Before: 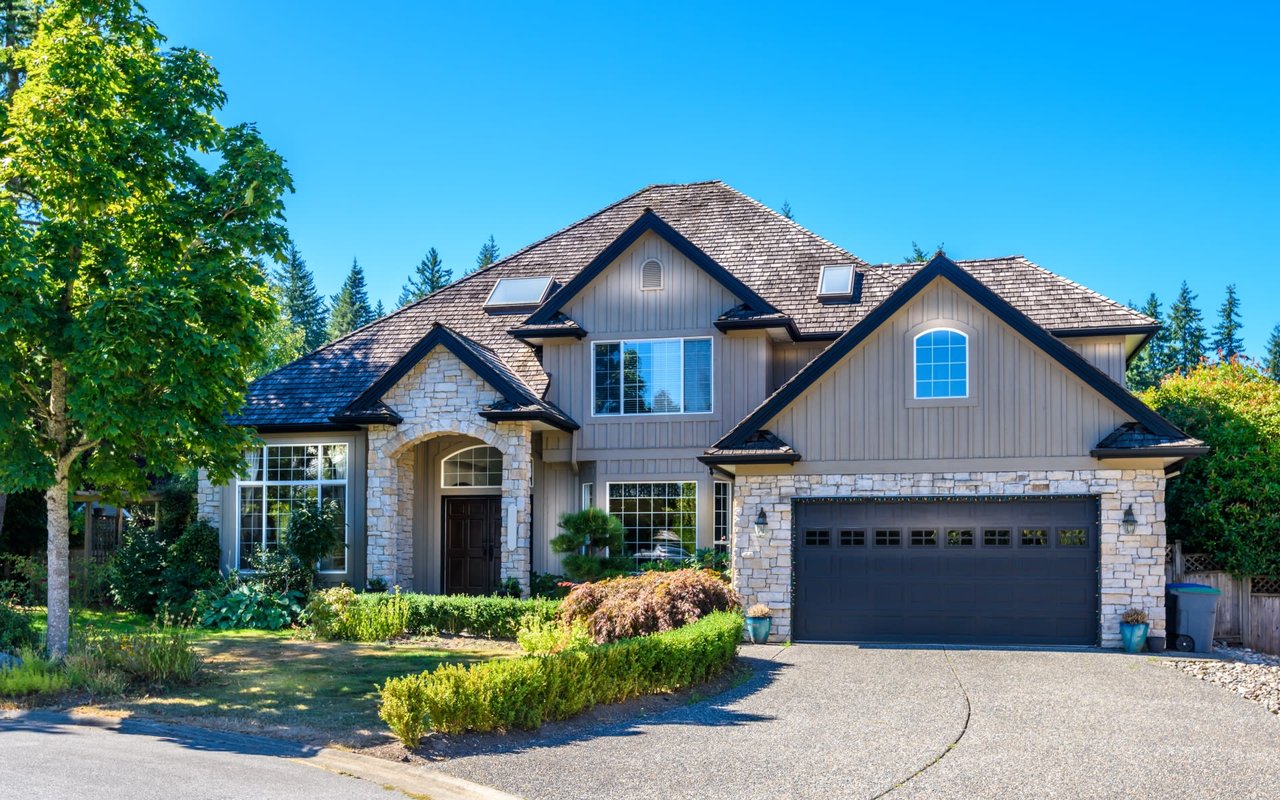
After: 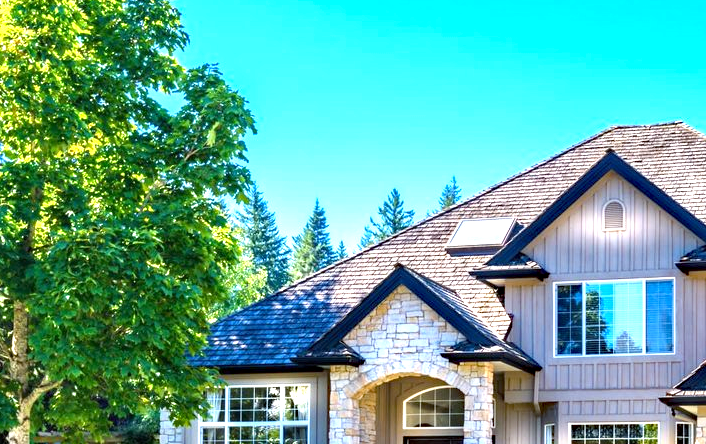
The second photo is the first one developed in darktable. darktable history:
crop and rotate: left 3.025%, top 7.568%, right 41.749%, bottom 36.892%
tone equalizer: on, module defaults
exposure: black level correction 0, exposure 1.199 EV, compensate exposure bias true, compensate highlight preservation false
haze removal: strength 0.302, distance 0.25, compatibility mode true, adaptive false
